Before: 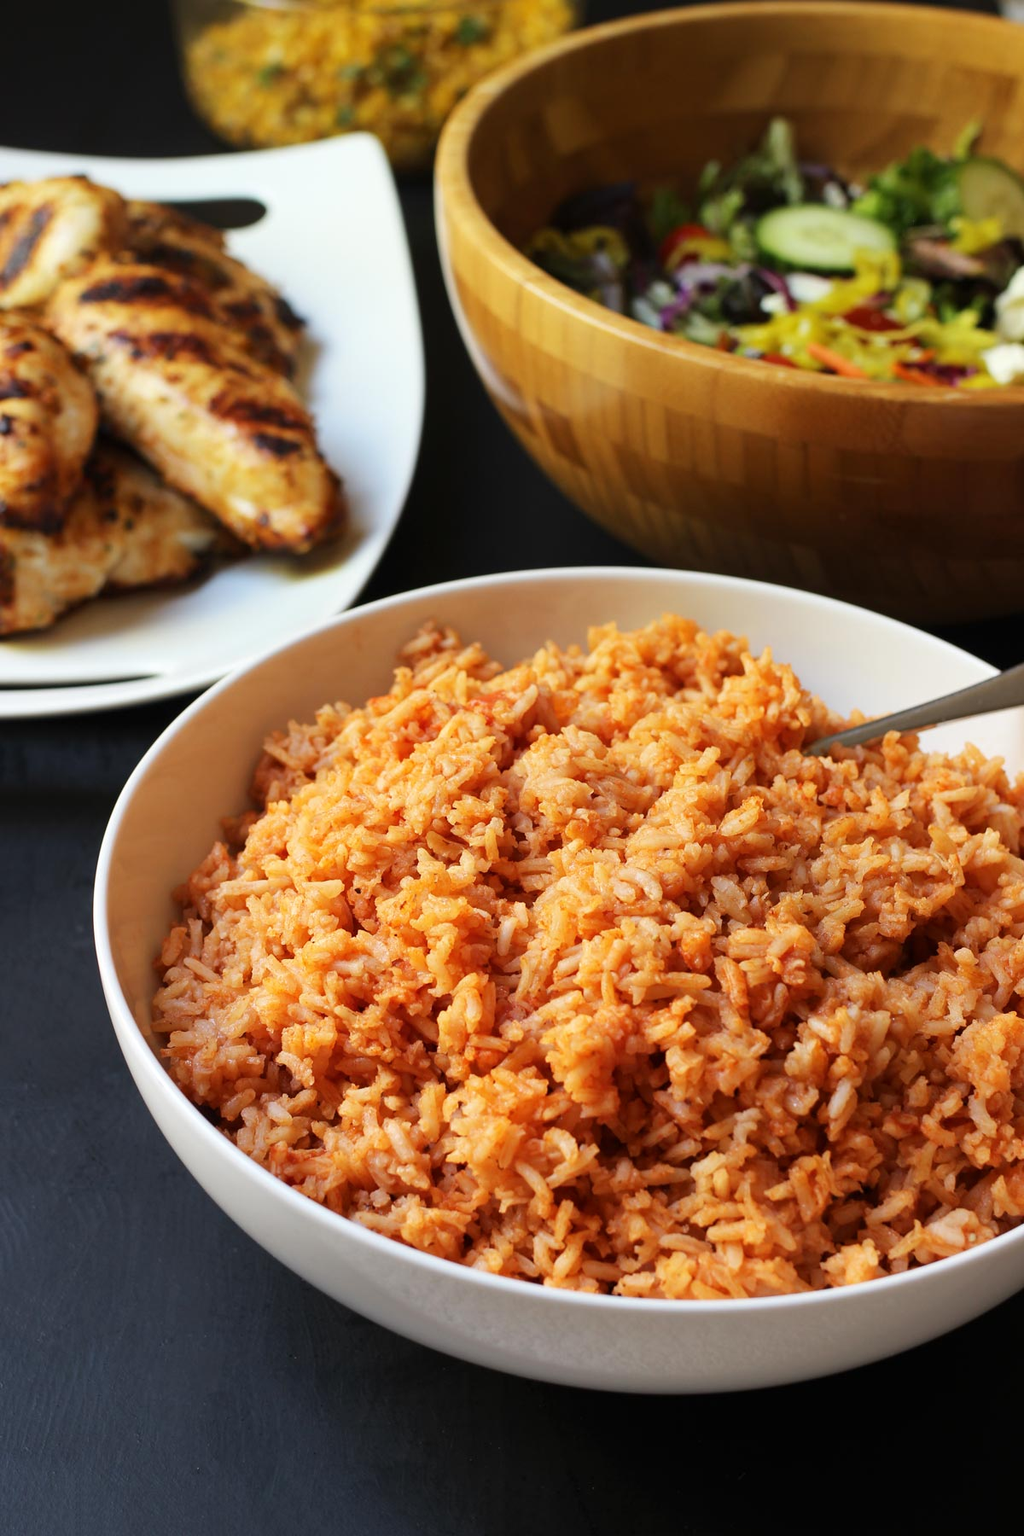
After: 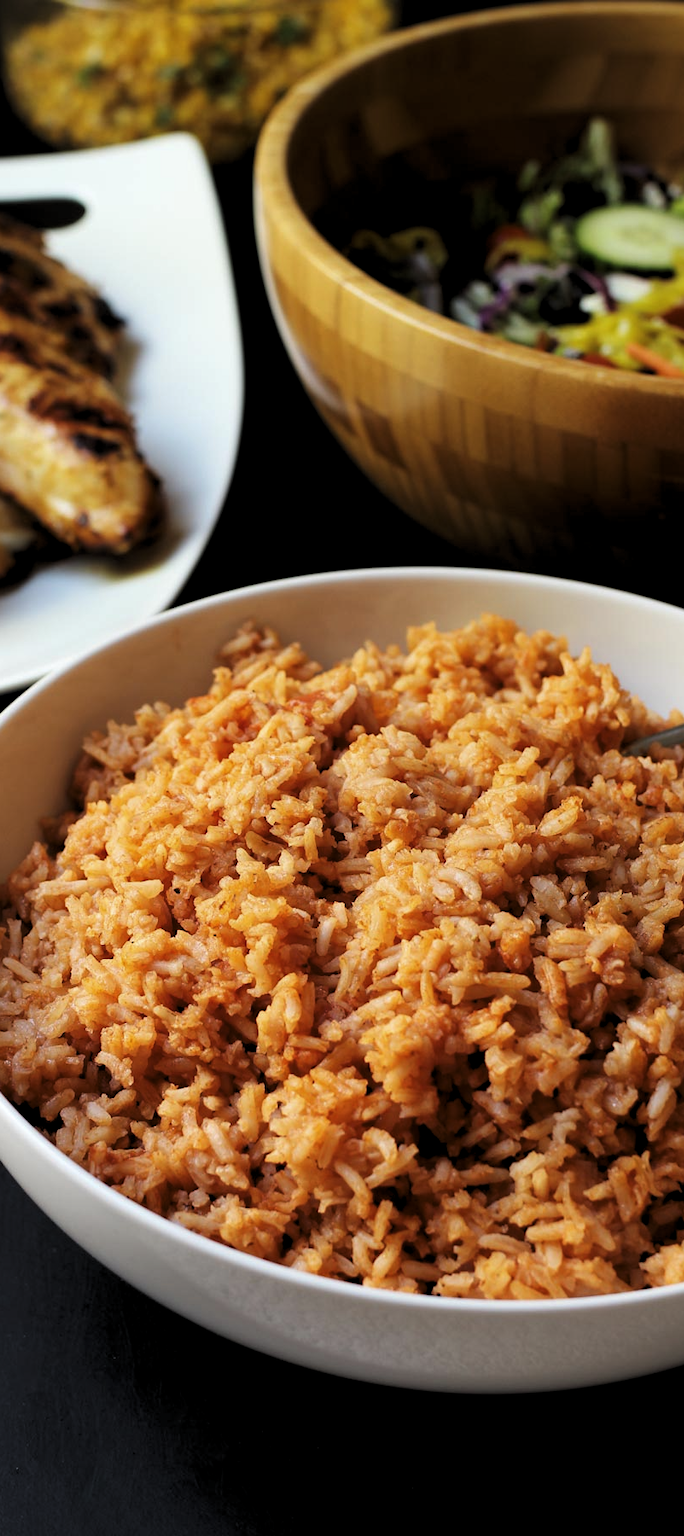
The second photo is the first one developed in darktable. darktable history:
crop and rotate: left 17.732%, right 15.423%
levels: levels [0.116, 0.574, 1]
